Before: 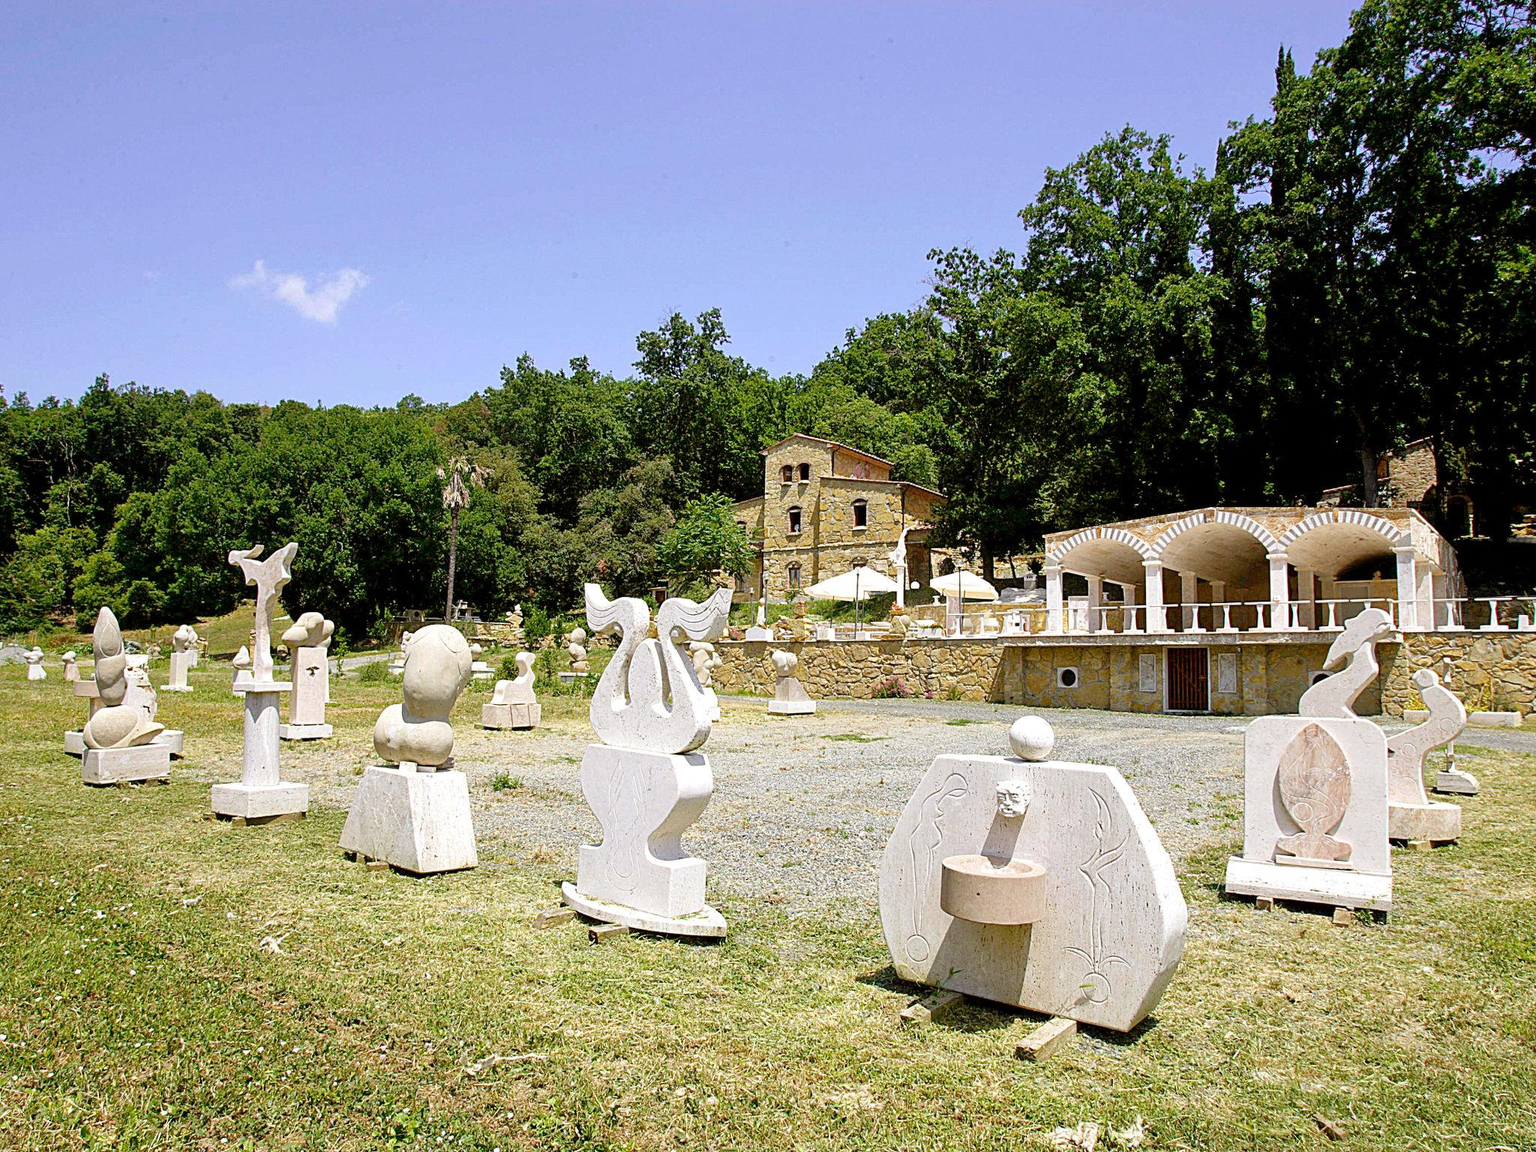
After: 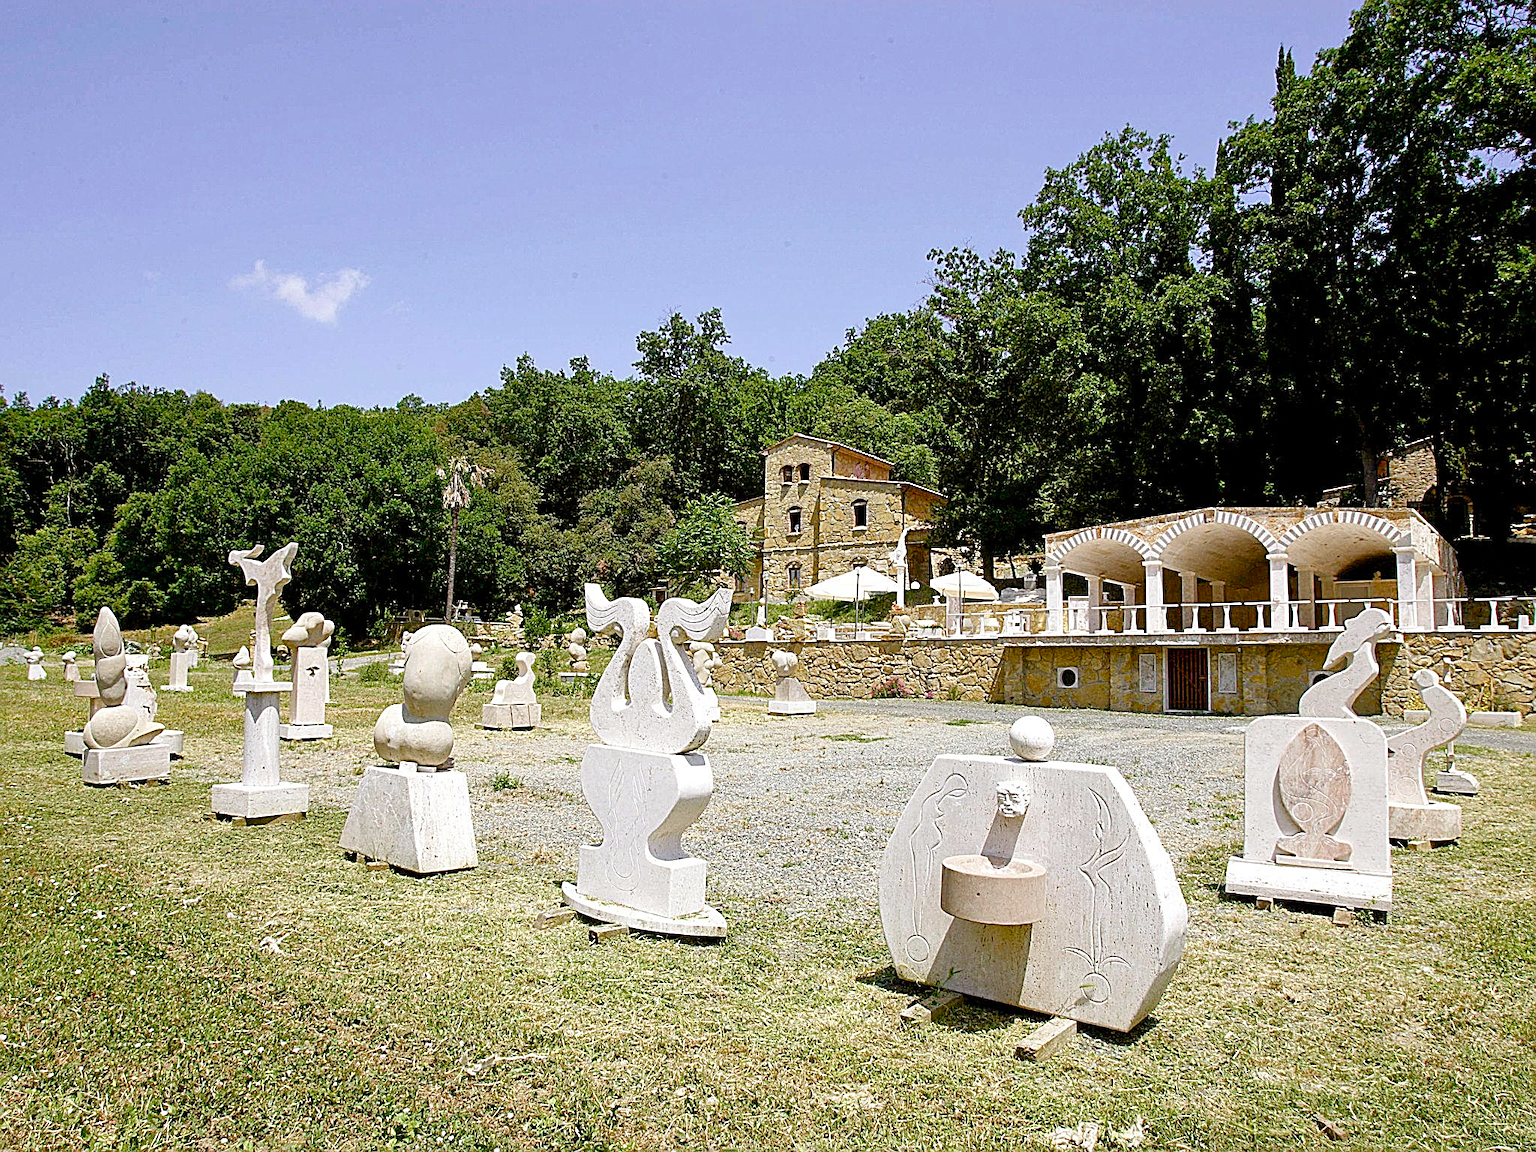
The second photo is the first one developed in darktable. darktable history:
color balance rgb: perceptual saturation grading › global saturation 20%, perceptual saturation grading › highlights -50%, perceptual saturation grading › shadows 30%
white balance: emerald 1
sharpen: on, module defaults
